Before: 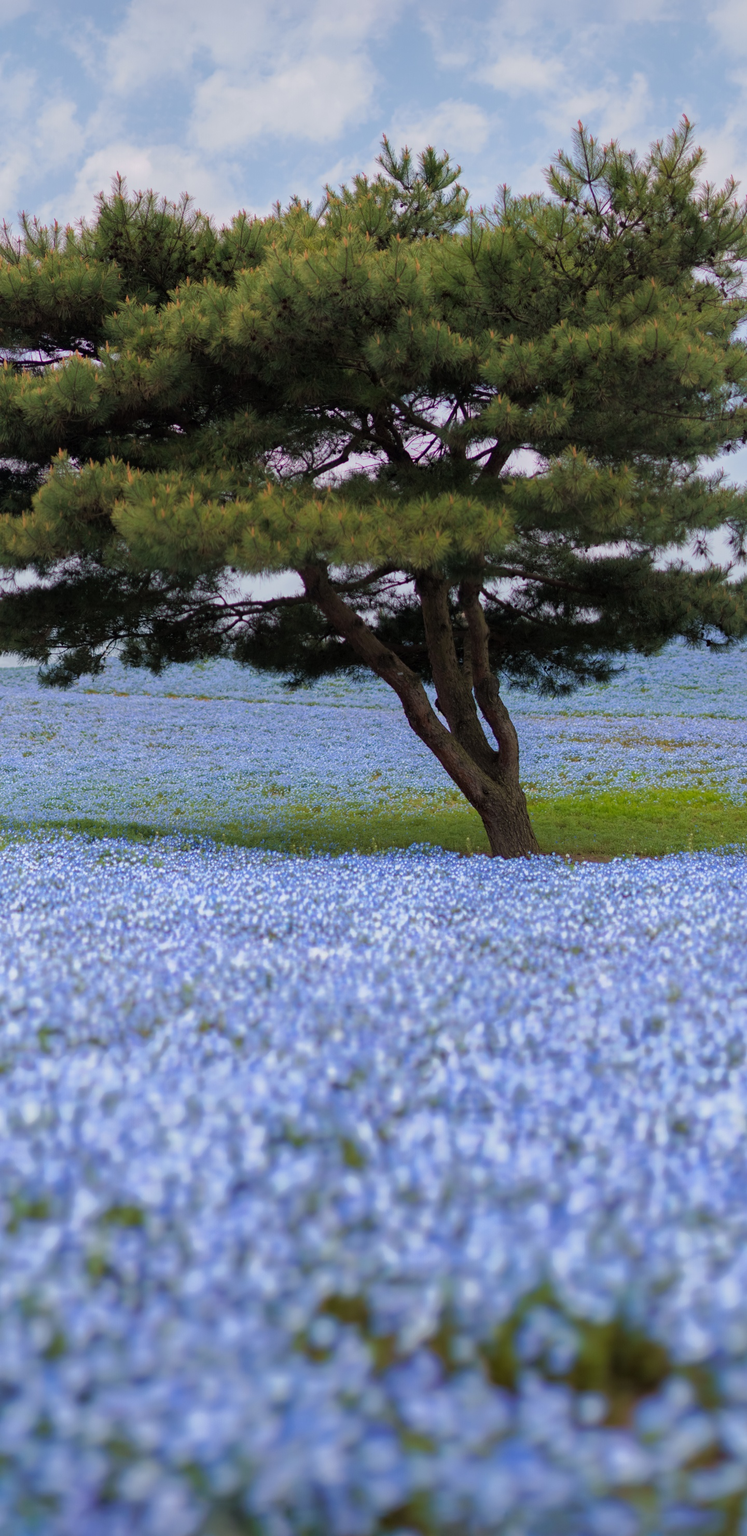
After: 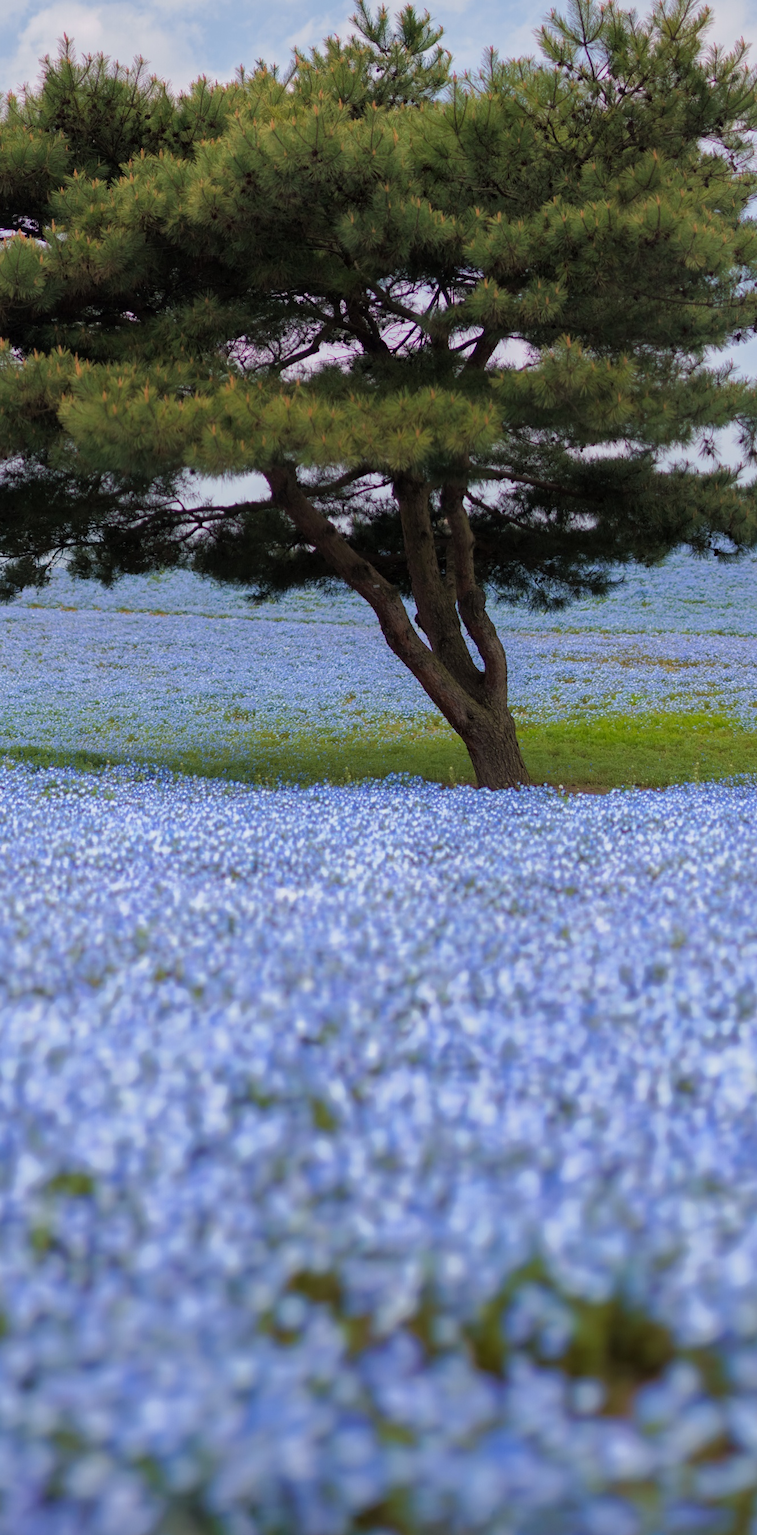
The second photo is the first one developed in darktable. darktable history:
crop and rotate: left 7.978%, top 9.279%
